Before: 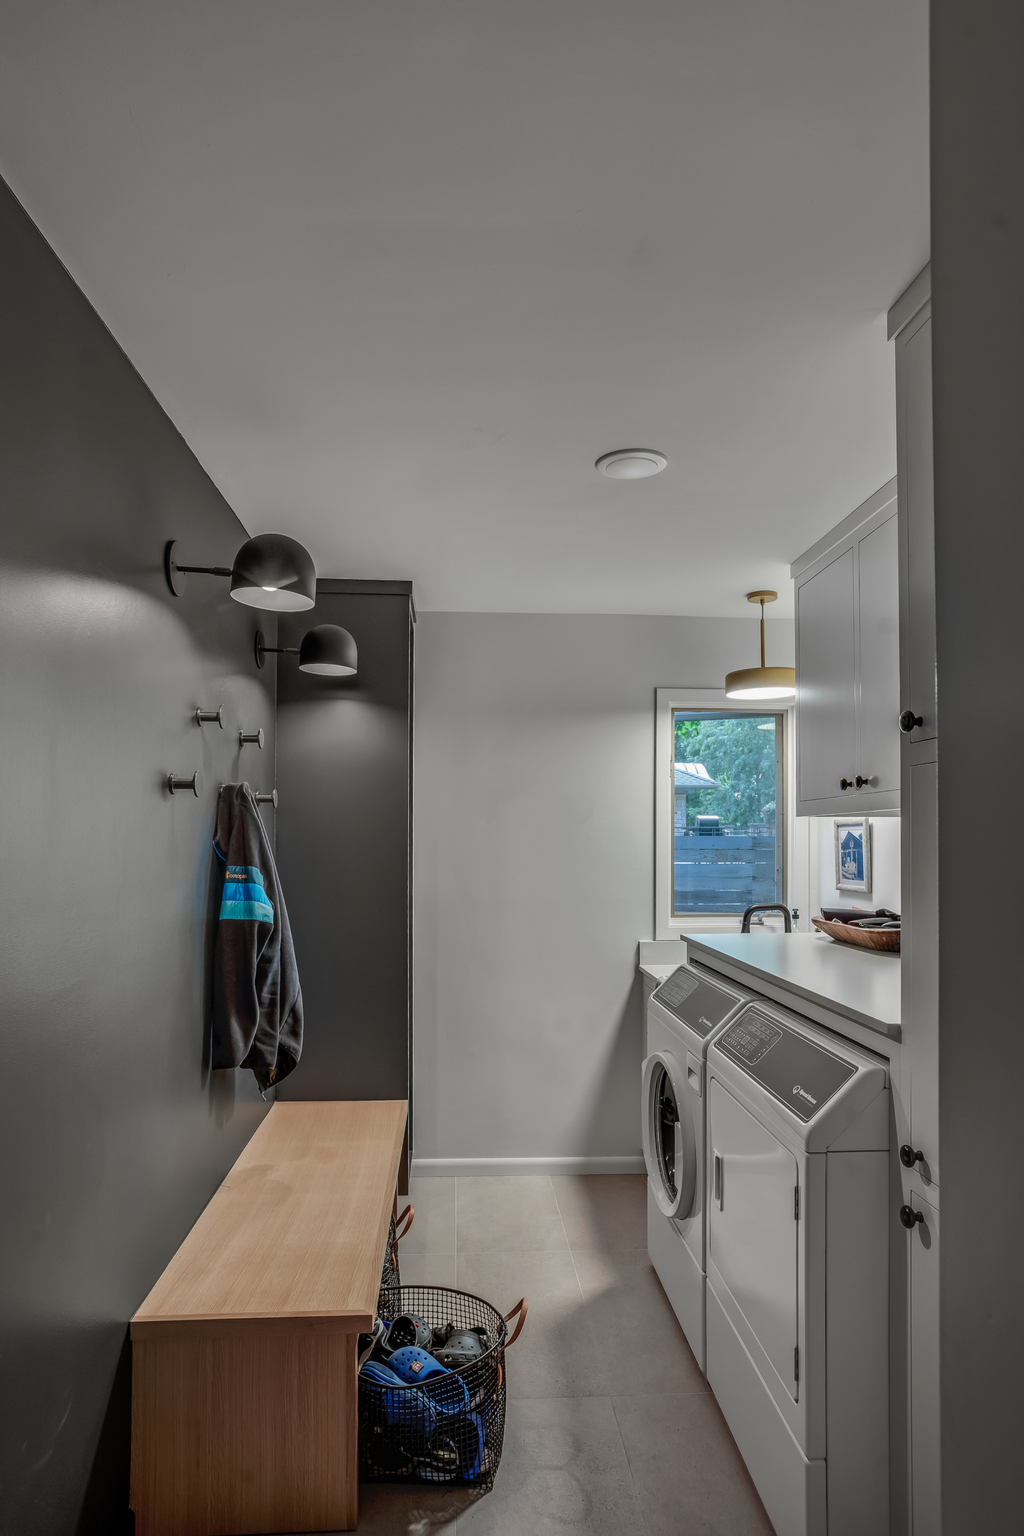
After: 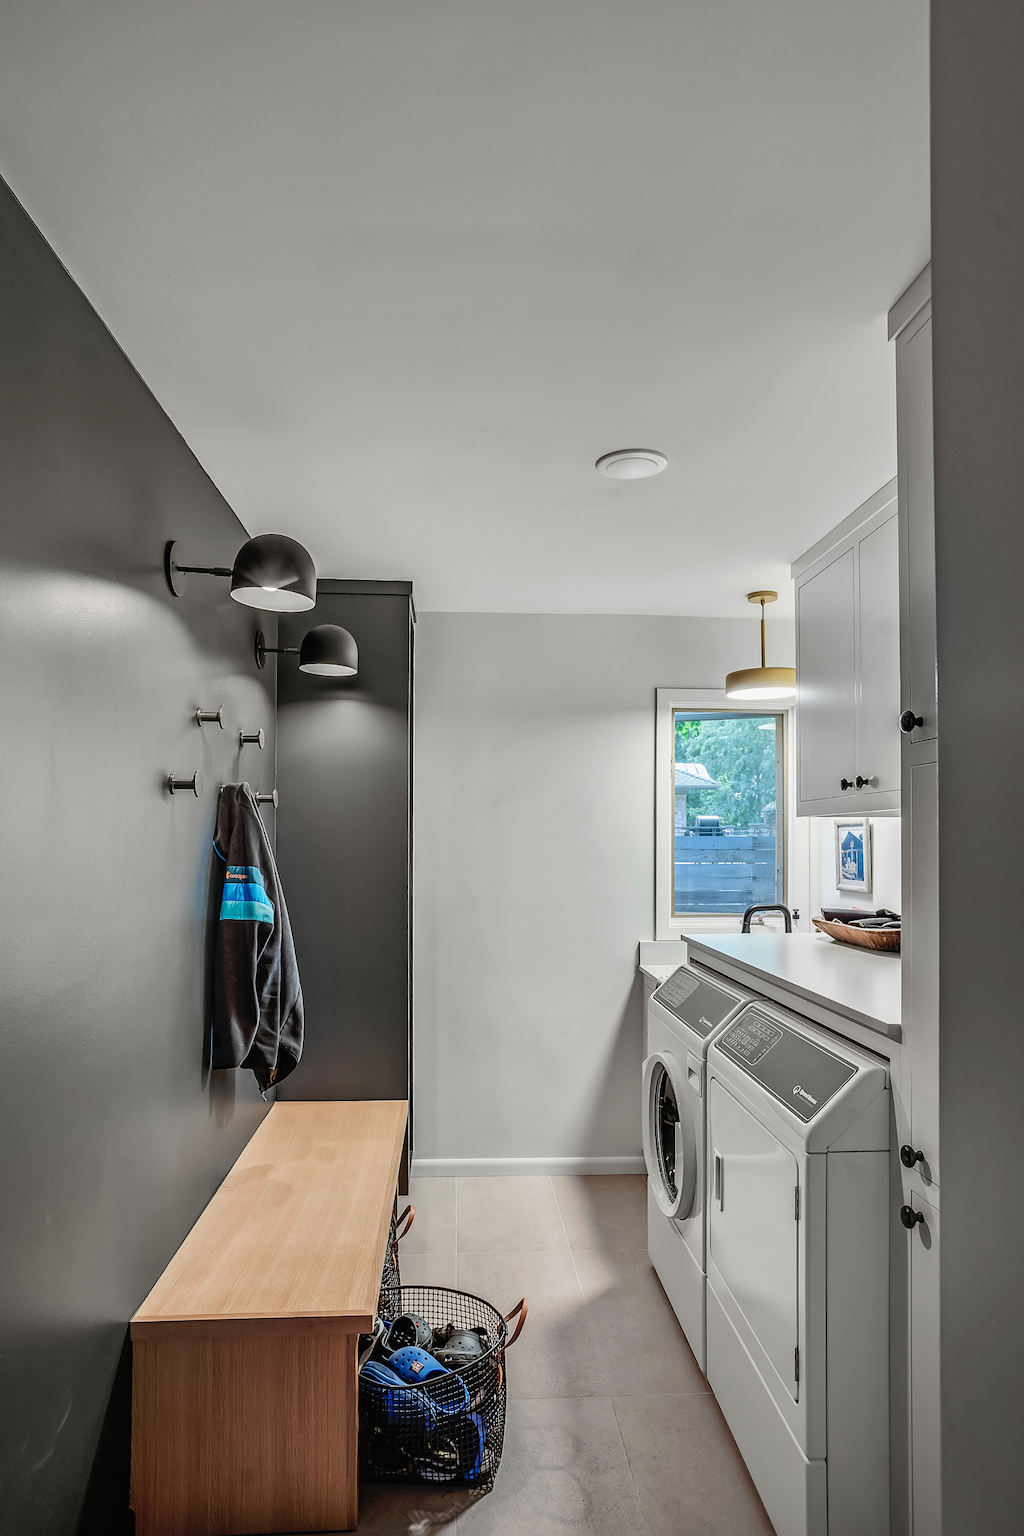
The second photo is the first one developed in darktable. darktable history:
levels: white 99.93%
contrast brightness saturation: brightness 0.134
sharpen: radius 1.843, amount 0.413, threshold 1.648
tone curve: curves: ch0 [(0, 0.011) (0.053, 0.026) (0.174, 0.115) (0.416, 0.417) (0.697, 0.758) (0.852, 0.902) (0.991, 0.981)]; ch1 [(0, 0) (0.264, 0.22) (0.407, 0.373) (0.463, 0.457) (0.492, 0.5) (0.512, 0.511) (0.54, 0.543) (0.585, 0.617) (0.659, 0.686) (0.78, 0.8) (1, 1)]; ch2 [(0, 0) (0.438, 0.449) (0.473, 0.469) (0.503, 0.5) (0.523, 0.534) (0.562, 0.591) (0.612, 0.627) (0.701, 0.707) (1, 1)], preserve colors none
